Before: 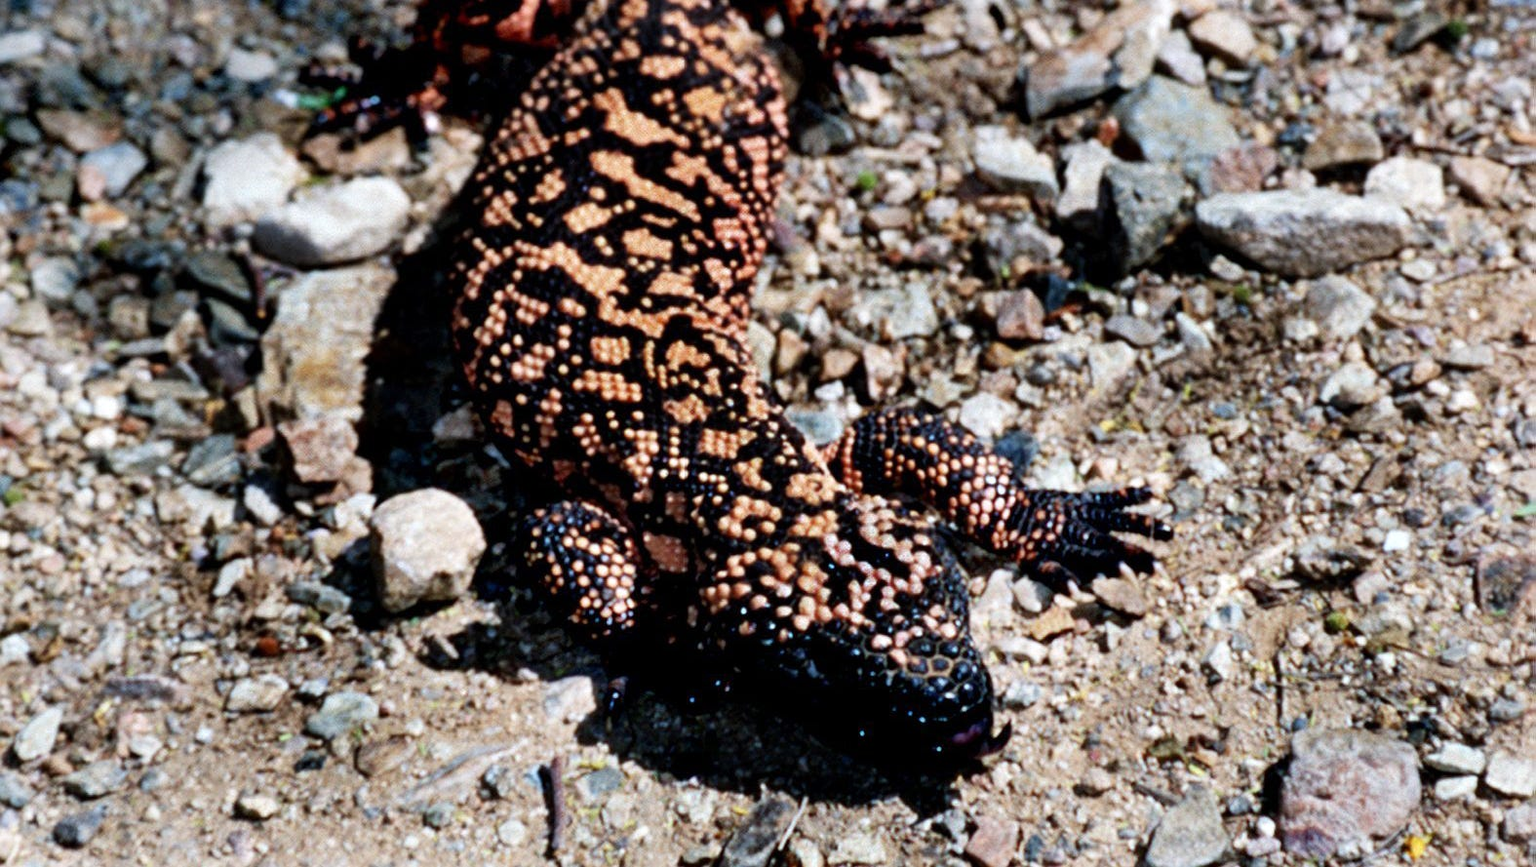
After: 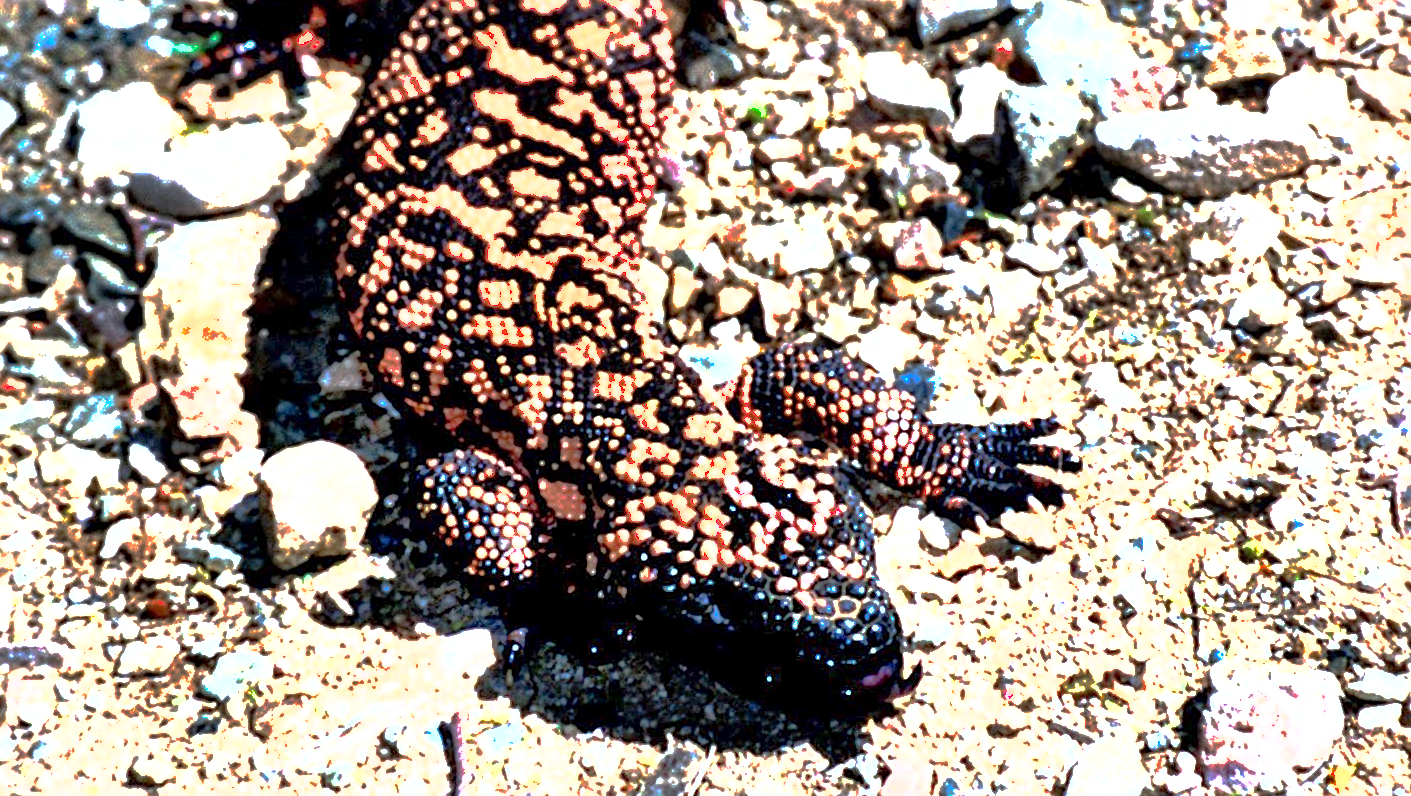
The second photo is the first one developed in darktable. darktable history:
exposure: exposure 1.213 EV, compensate exposure bias true, compensate highlight preservation false
base curve: curves: ch0 [(0, 0) (0.826, 0.587) (1, 1)], preserve colors none
crop and rotate: angle 1.72°, left 5.678%, top 5.715%
local contrast: mode bilateral grid, contrast 25, coarseness 47, detail 152%, midtone range 0.2
color balance rgb: perceptual saturation grading › global saturation 0.628%, perceptual brilliance grading › global brilliance 24.985%
color correction: highlights b* 0.051
sharpen: on, module defaults
shadows and highlights: on, module defaults
